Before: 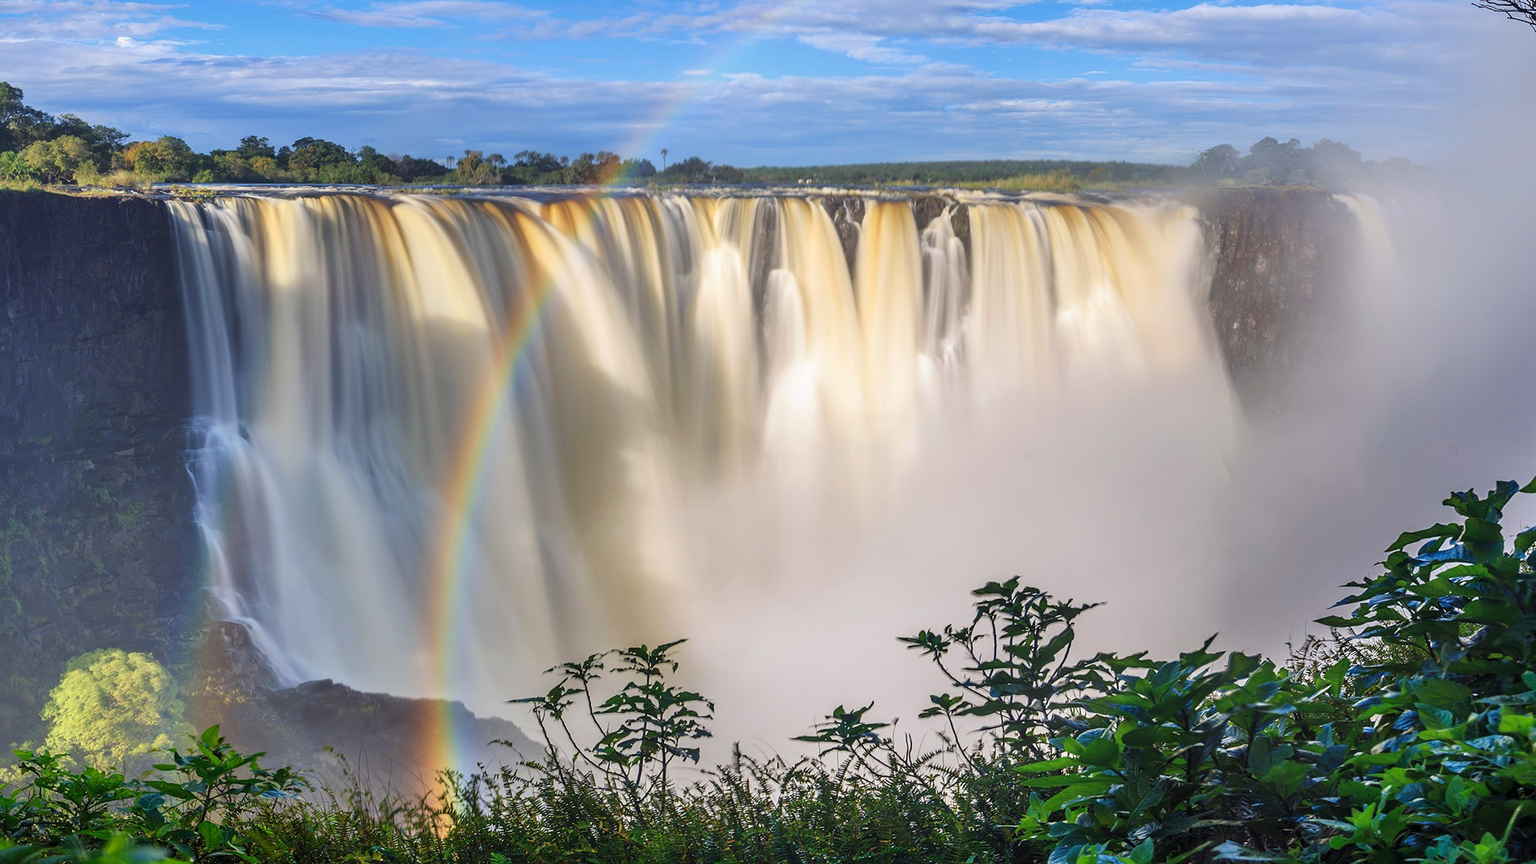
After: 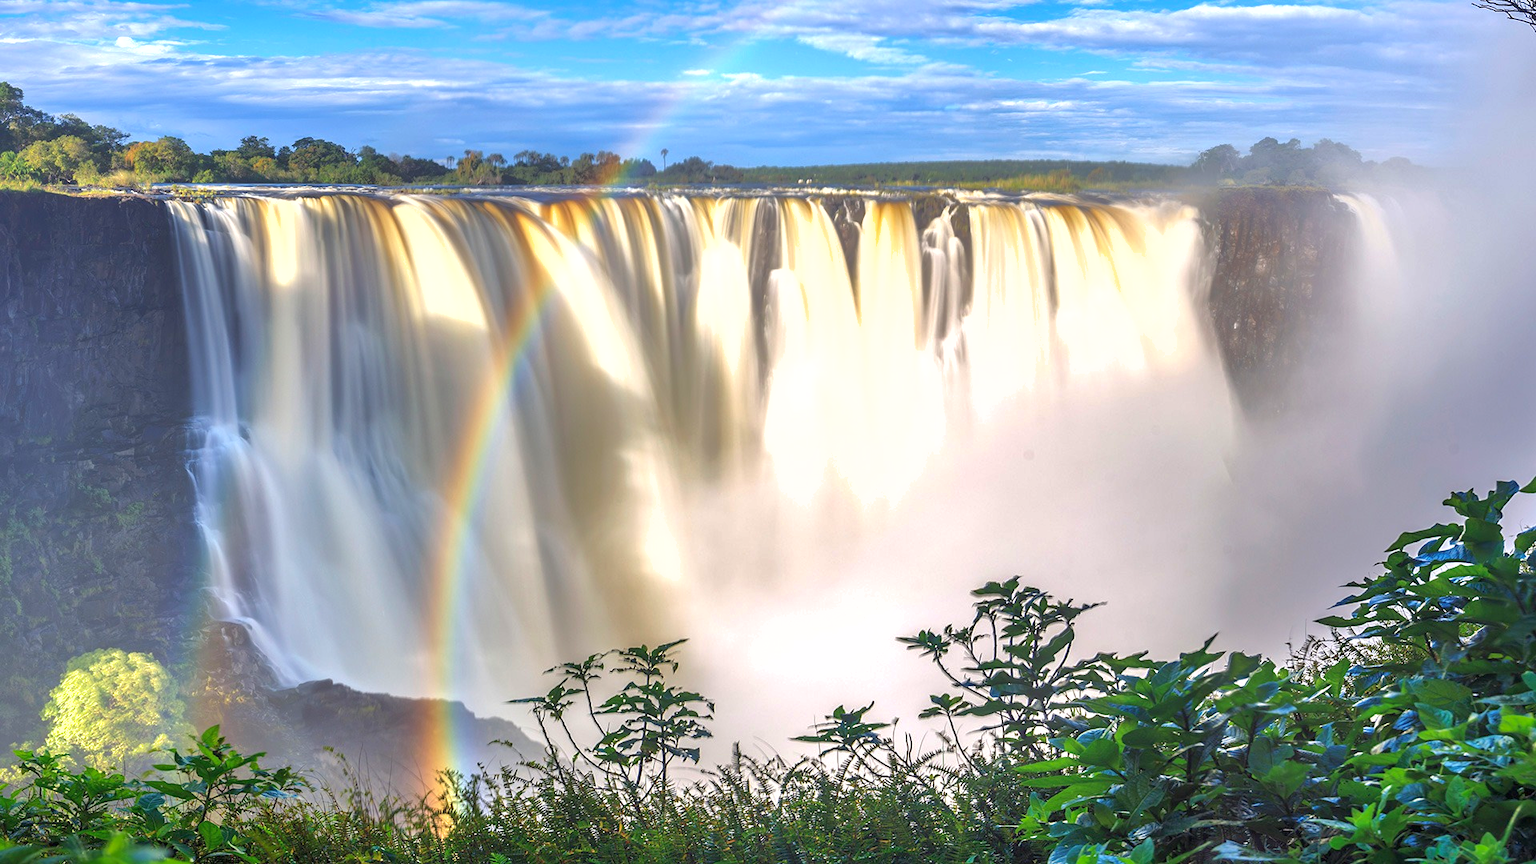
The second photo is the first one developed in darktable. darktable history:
exposure: black level correction 0, exposure 0.695 EV, compensate highlight preservation false
shadows and highlights: on, module defaults
